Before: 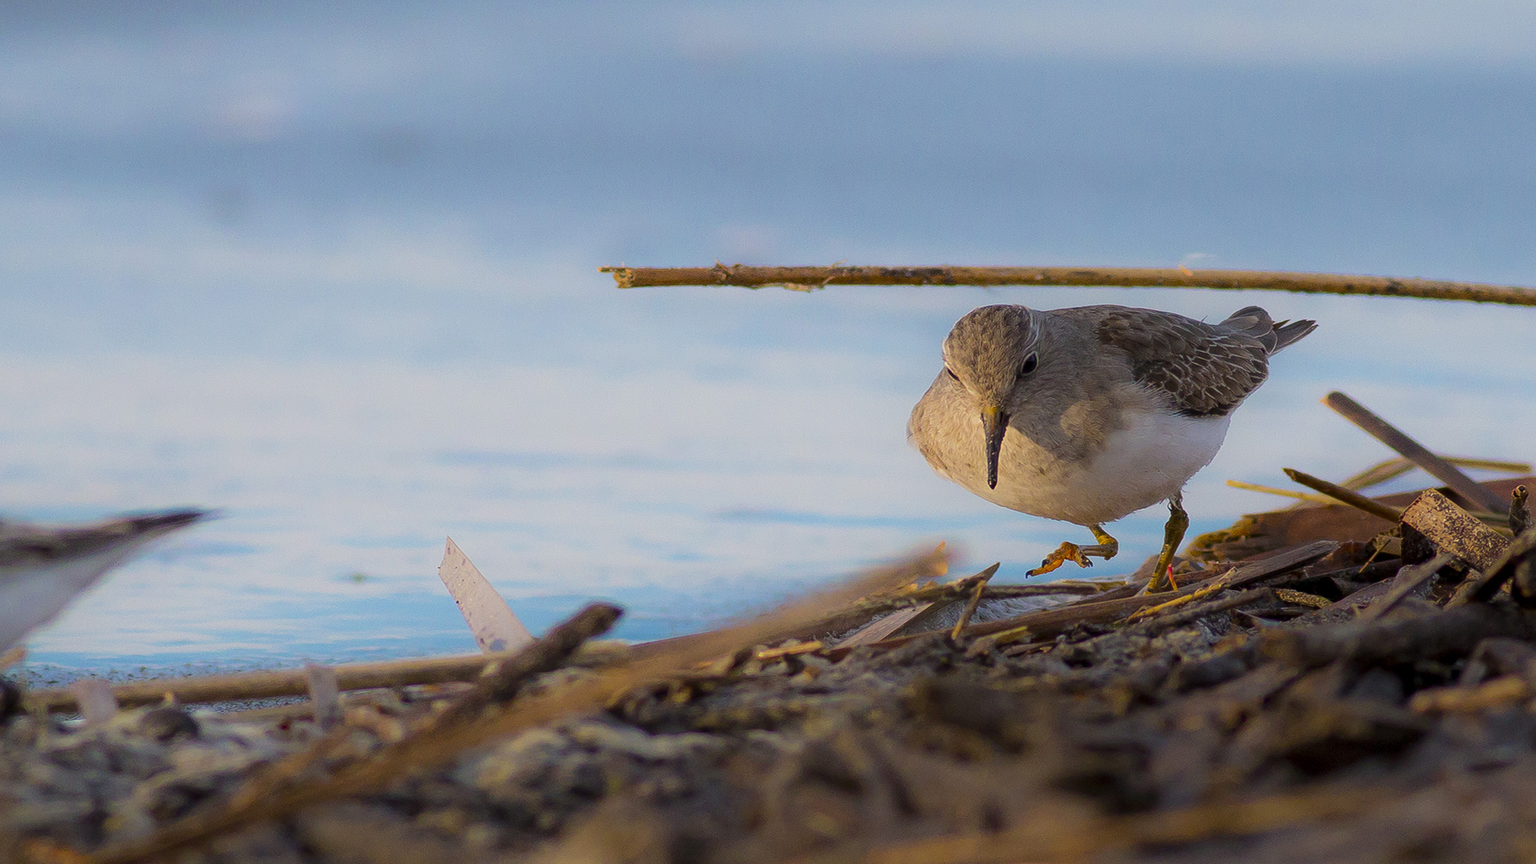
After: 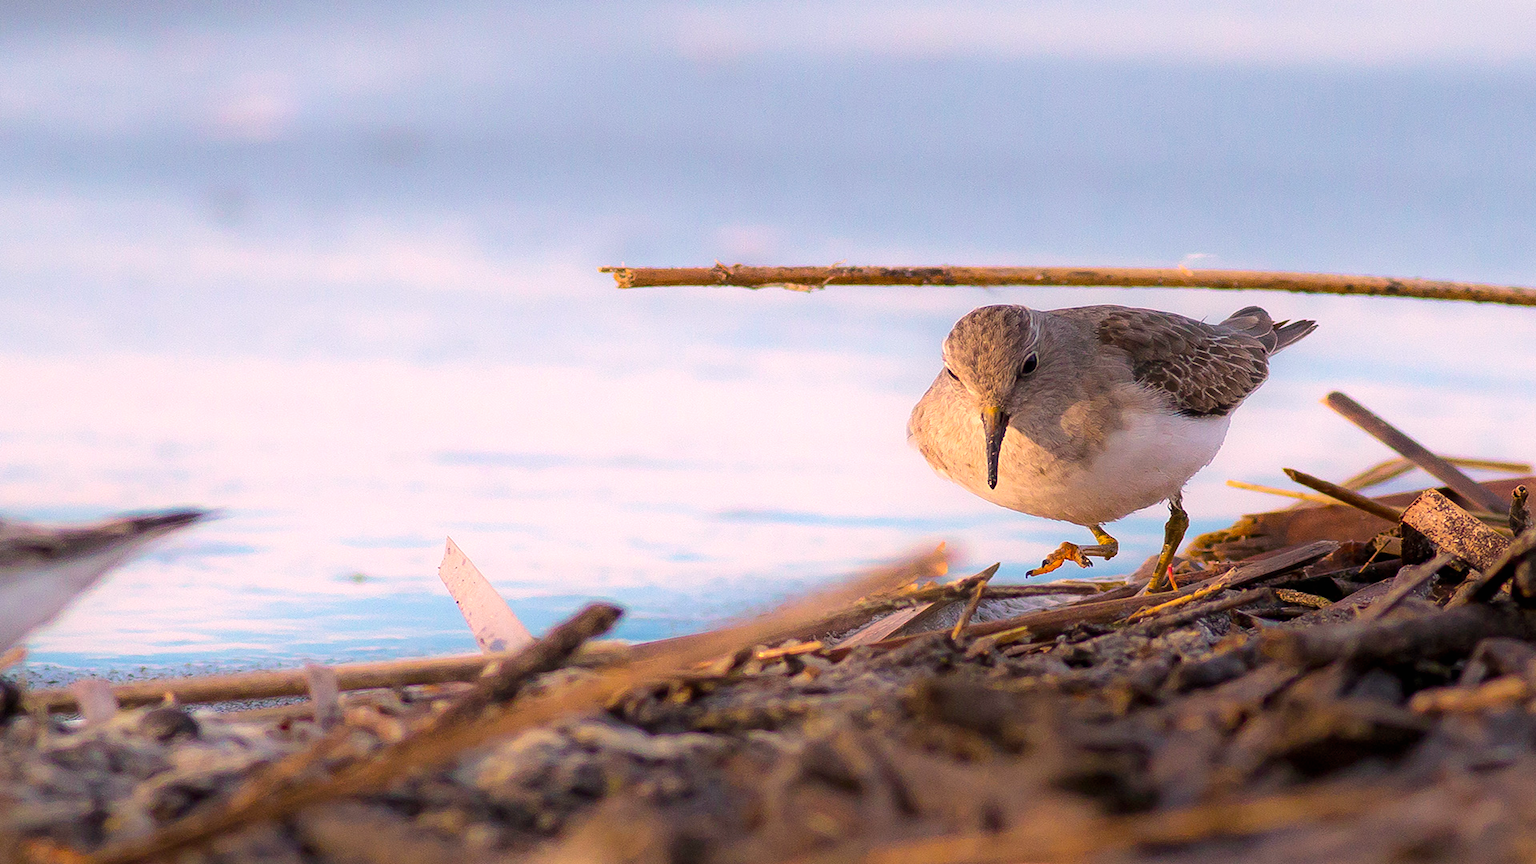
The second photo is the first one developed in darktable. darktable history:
color correction: highlights a* 12.23, highlights b* 5.41
exposure: black level correction 0, exposure 0.7 EV, compensate exposure bias true, compensate highlight preservation false
contrast brightness saturation: saturation -0.1
